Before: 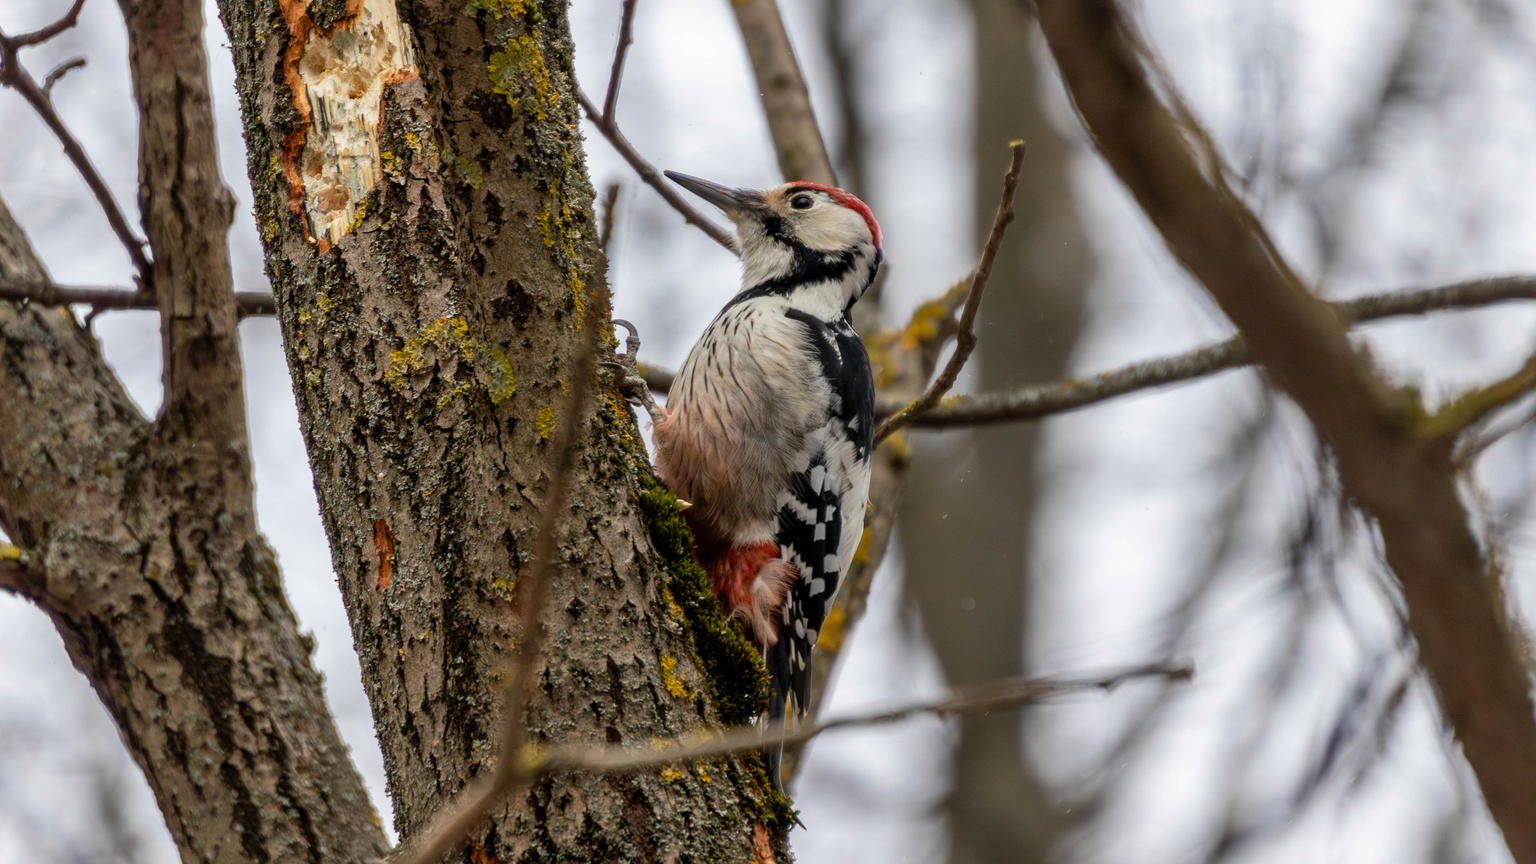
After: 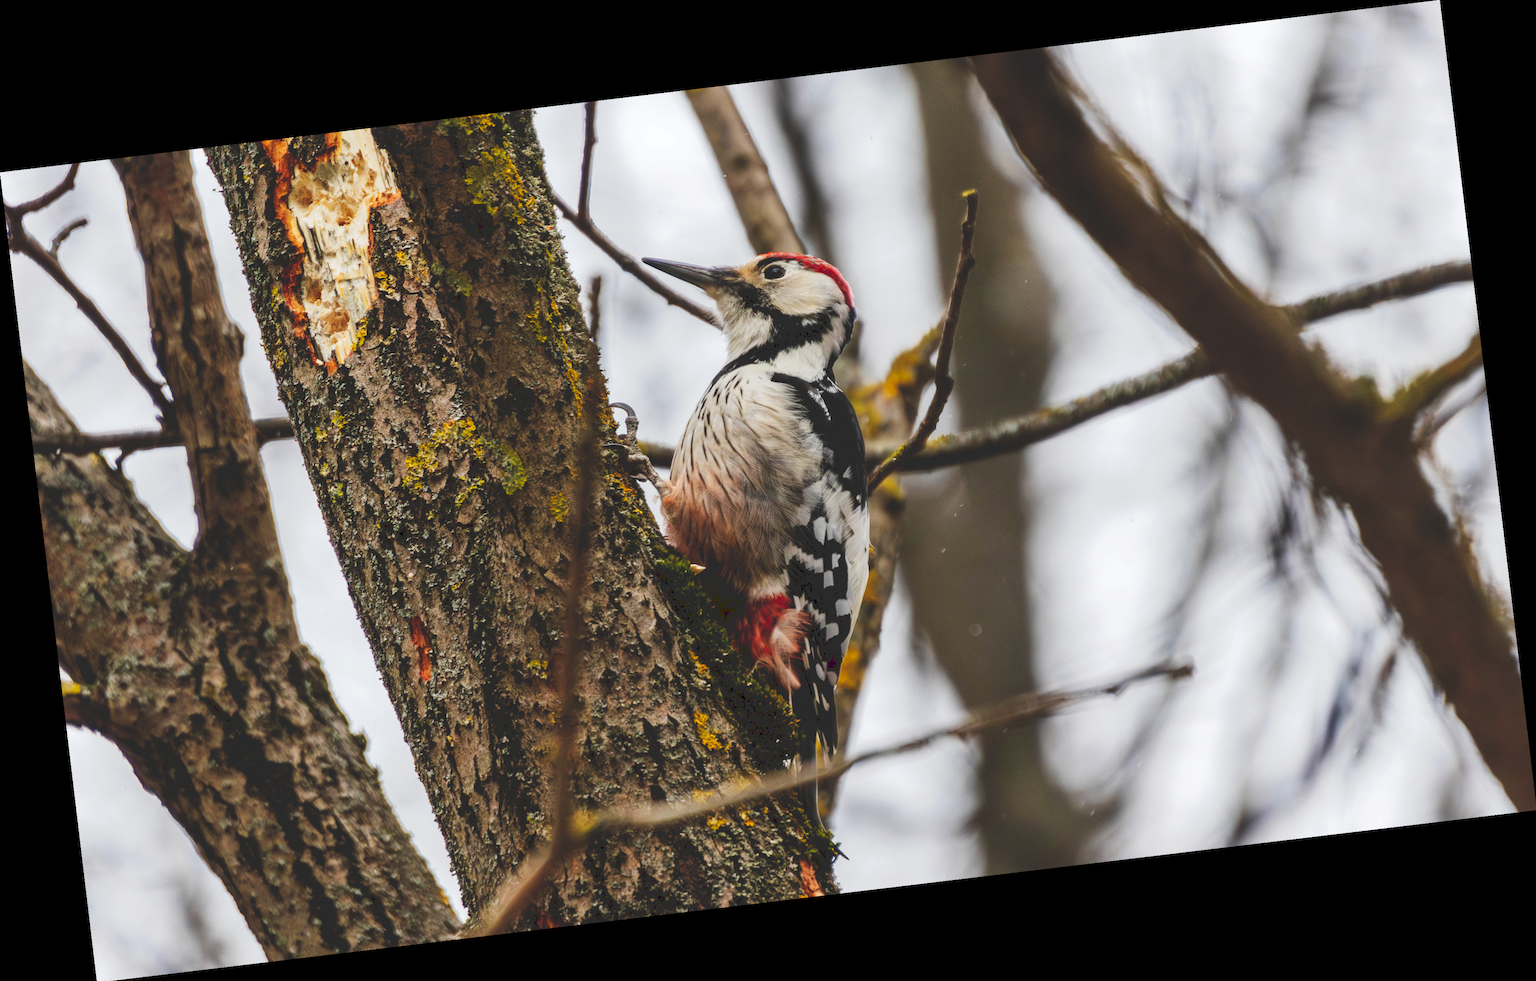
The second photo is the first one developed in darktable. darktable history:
tone curve: curves: ch0 [(0, 0) (0.003, 0.17) (0.011, 0.17) (0.025, 0.17) (0.044, 0.168) (0.069, 0.167) (0.1, 0.173) (0.136, 0.181) (0.177, 0.199) (0.224, 0.226) (0.277, 0.271) (0.335, 0.333) (0.399, 0.419) (0.468, 0.52) (0.543, 0.621) (0.623, 0.716) (0.709, 0.795) (0.801, 0.867) (0.898, 0.914) (1, 1)], preserve colors none
rotate and perspective: rotation -6.83°, automatic cropping off
